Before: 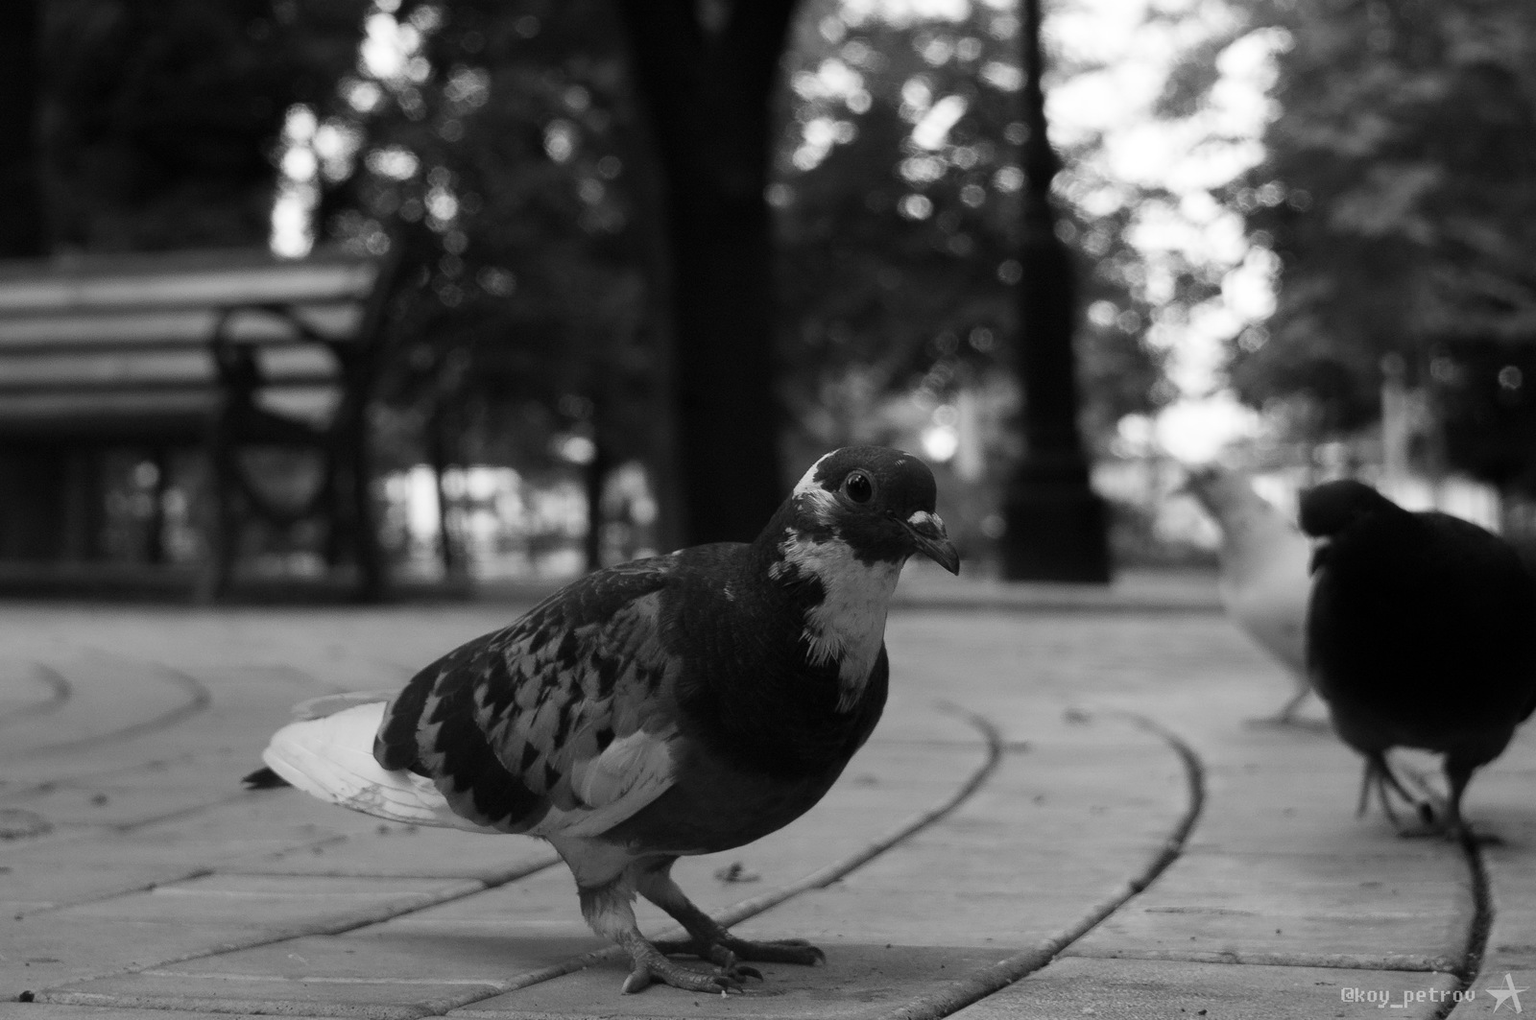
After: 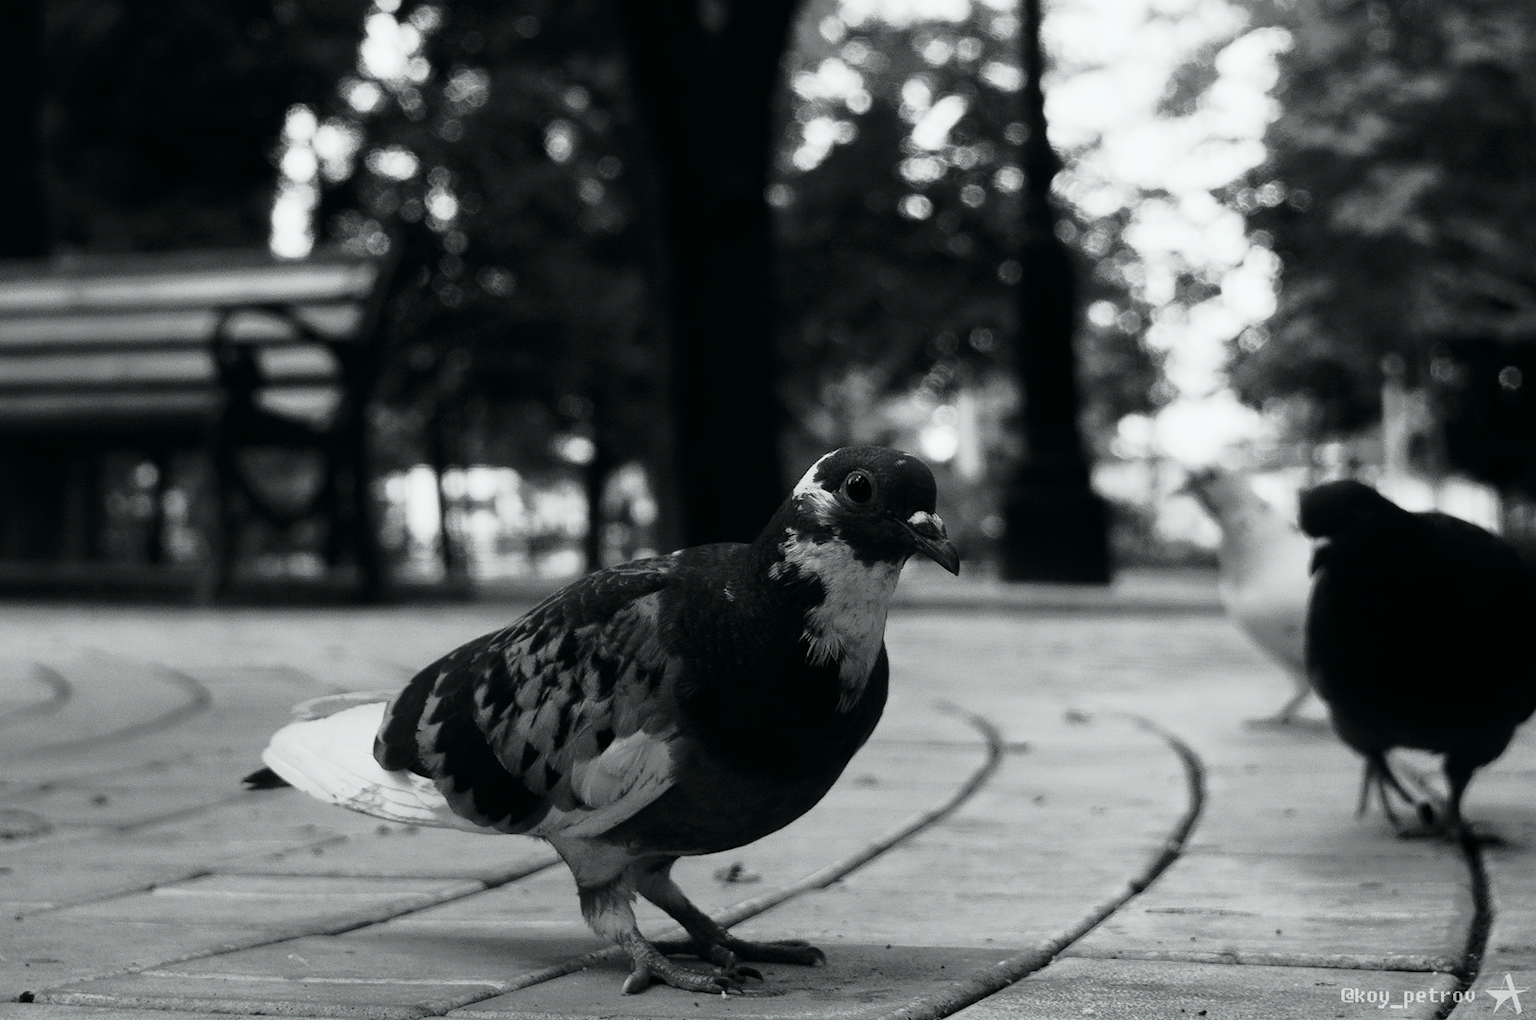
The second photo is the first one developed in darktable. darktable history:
tone curve: curves: ch0 [(0, 0.008) (0.081, 0.044) (0.177, 0.123) (0.283, 0.253) (0.416, 0.449) (0.495, 0.524) (0.661, 0.756) (0.796, 0.859) (1, 0.951)]; ch1 [(0, 0) (0.161, 0.092) (0.35, 0.33) (0.392, 0.392) (0.427, 0.426) (0.479, 0.472) (0.505, 0.5) (0.521, 0.524) (0.567, 0.556) (0.583, 0.588) (0.625, 0.627) (0.678, 0.733) (1, 1)]; ch2 [(0, 0) (0.346, 0.362) (0.404, 0.427) (0.502, 0.499) (0.531, 0.523) (0.544, 0.561) (0.58, 0.59) (0.629, 0.642) (0.717, 0.678) (1, 1)], color space Lab, independent channels, preserve colors none
local contrast: highlights 106%, shadows 98%, detail 119%, midtone range 0.2
